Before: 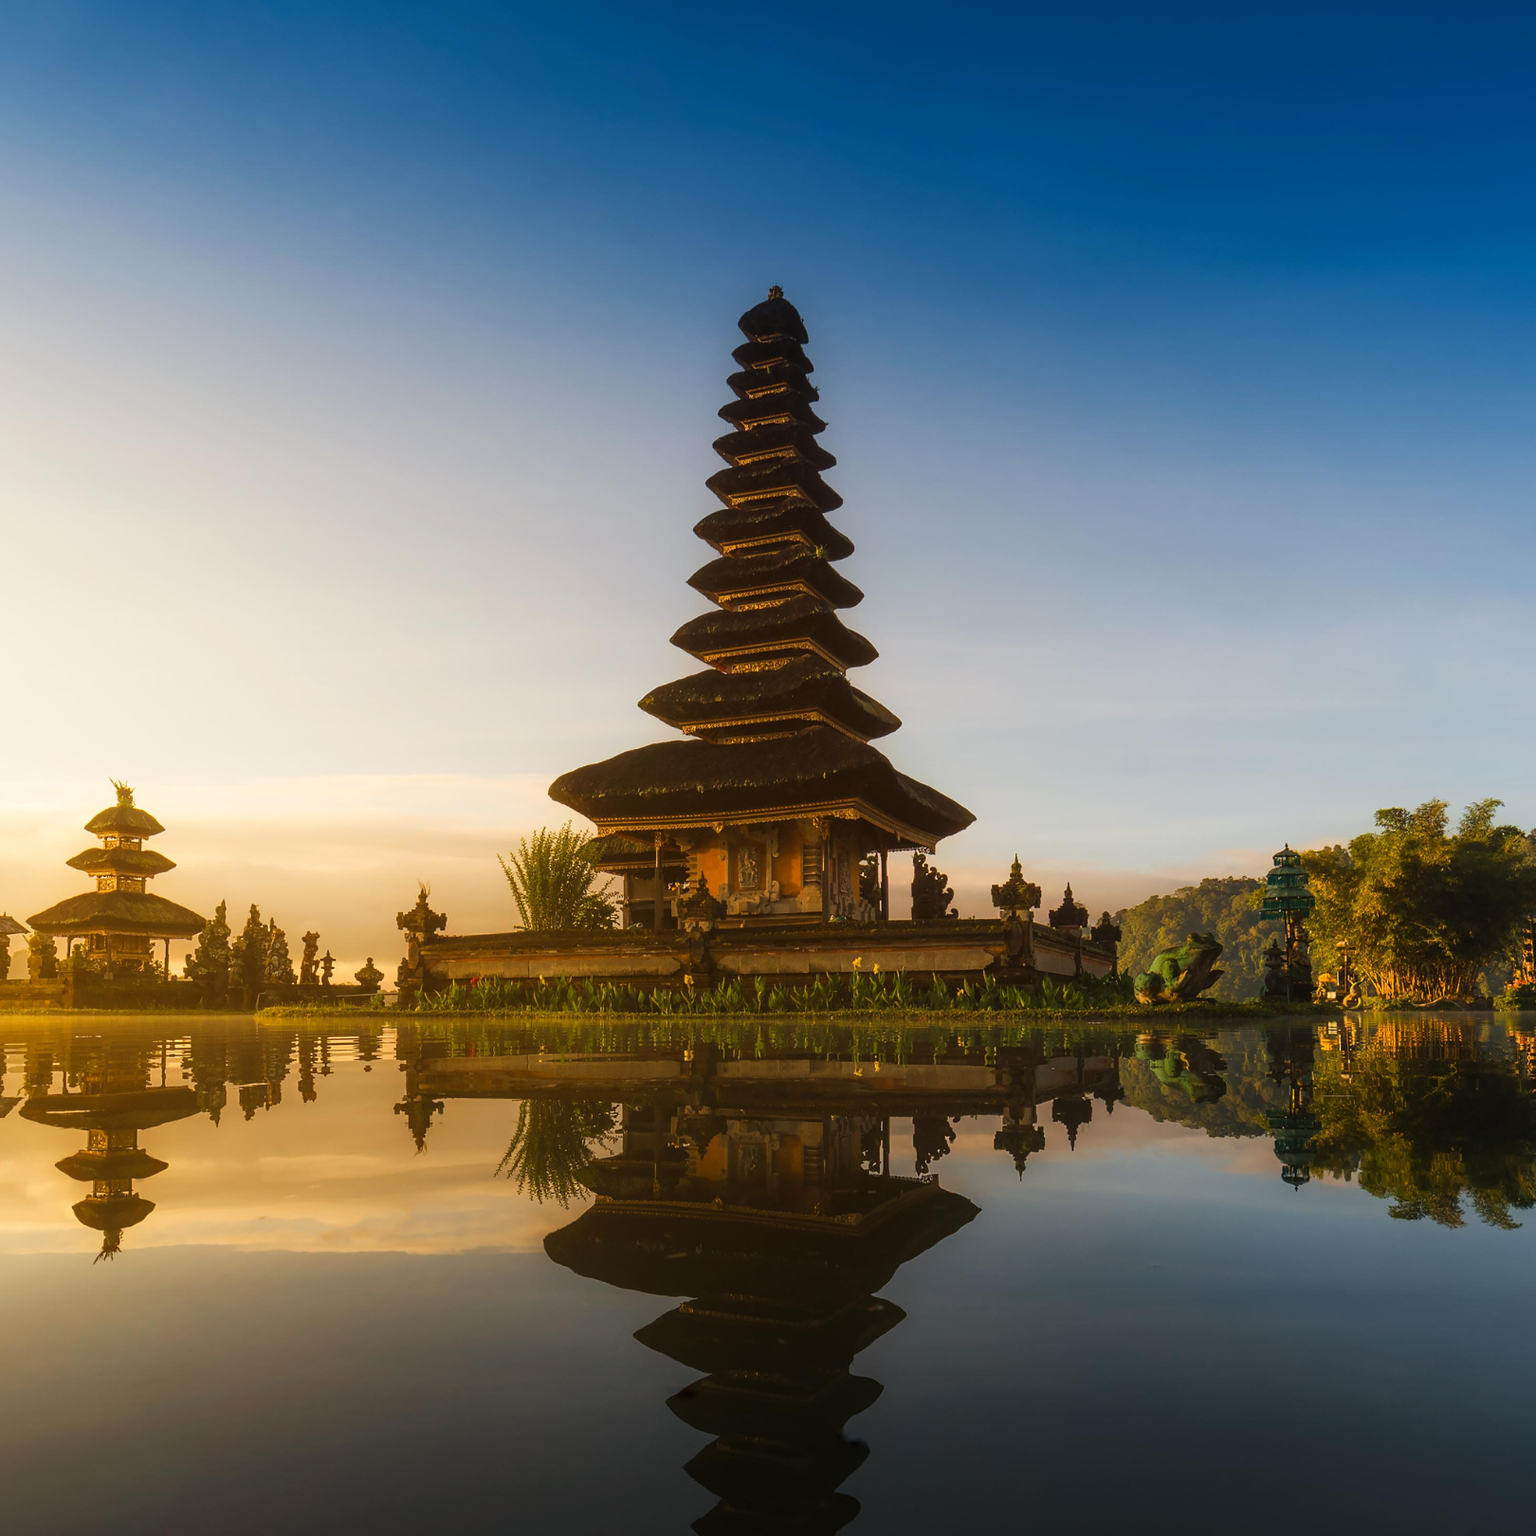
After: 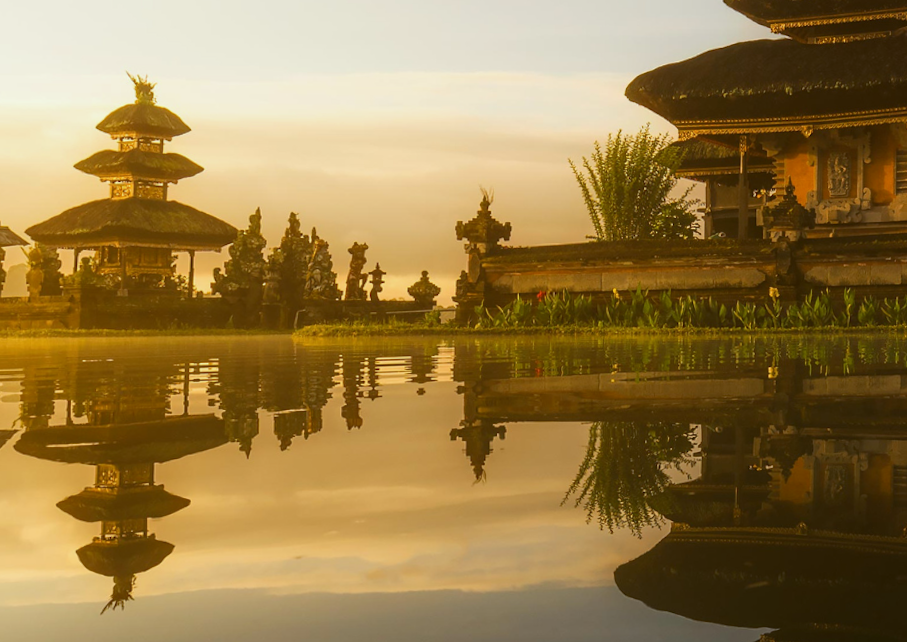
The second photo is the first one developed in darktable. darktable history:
color balance: lift [1.004, 1.002, 1.002, 0.998], gamma [1, 1.007, 1.002, 0.993], gain [1, 0.977, 1.013, 1.023], contrast -3.64%
crop: top 44.483%, right 43.593%, bottom 12.892%
rotate and perspective: rotation 0.679°, lens shift (horizontal) 0.136, crop left 0.009, crop right 0.991, crop top 0.078, crop bottom 0.95
